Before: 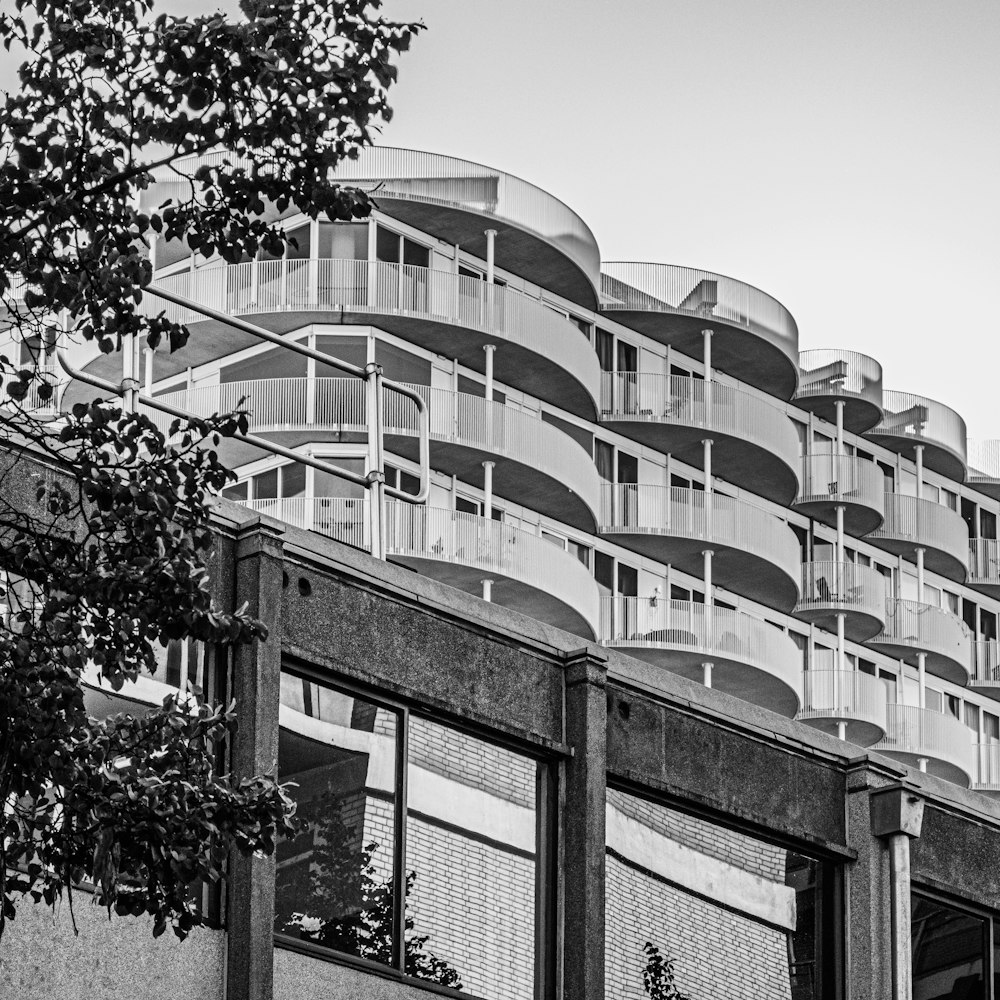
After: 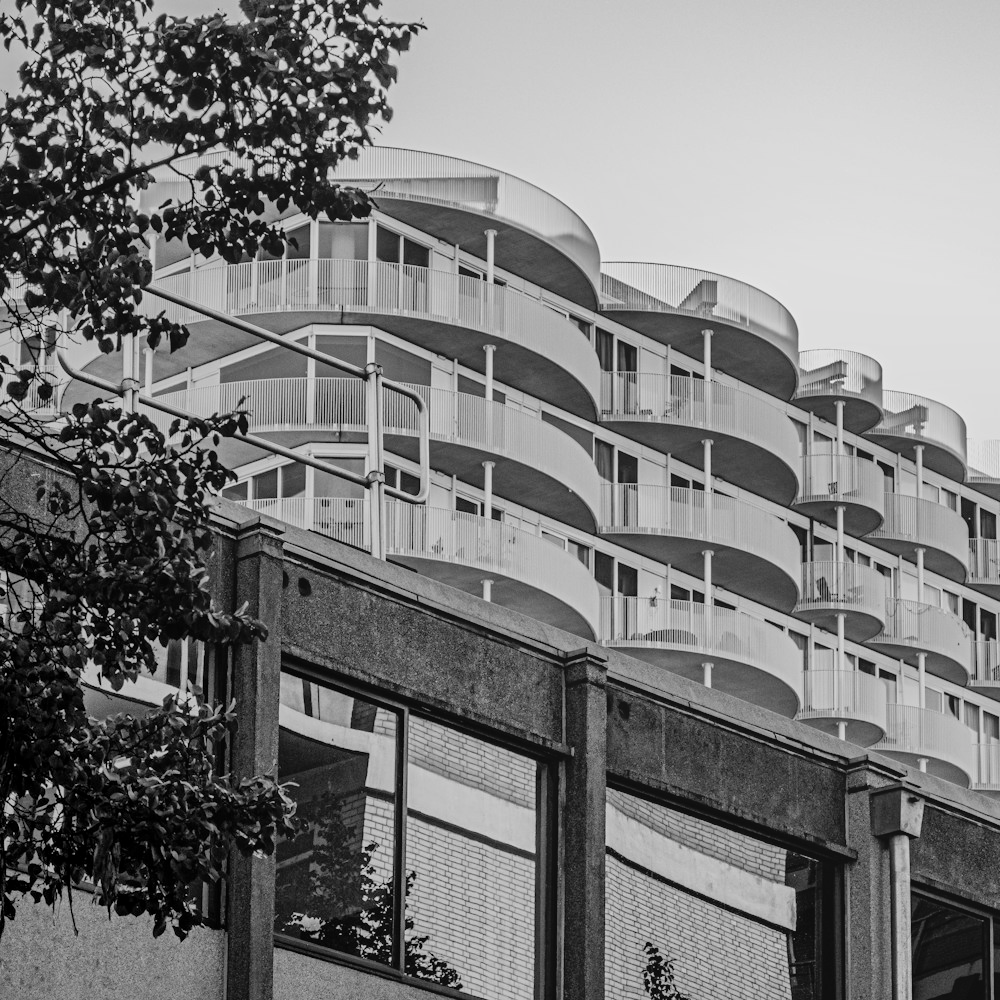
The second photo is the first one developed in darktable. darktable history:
exposure: black level correction 0.01, exposure 0.011 EV, compensate highlight preservation false
local contrast: detail 69%
